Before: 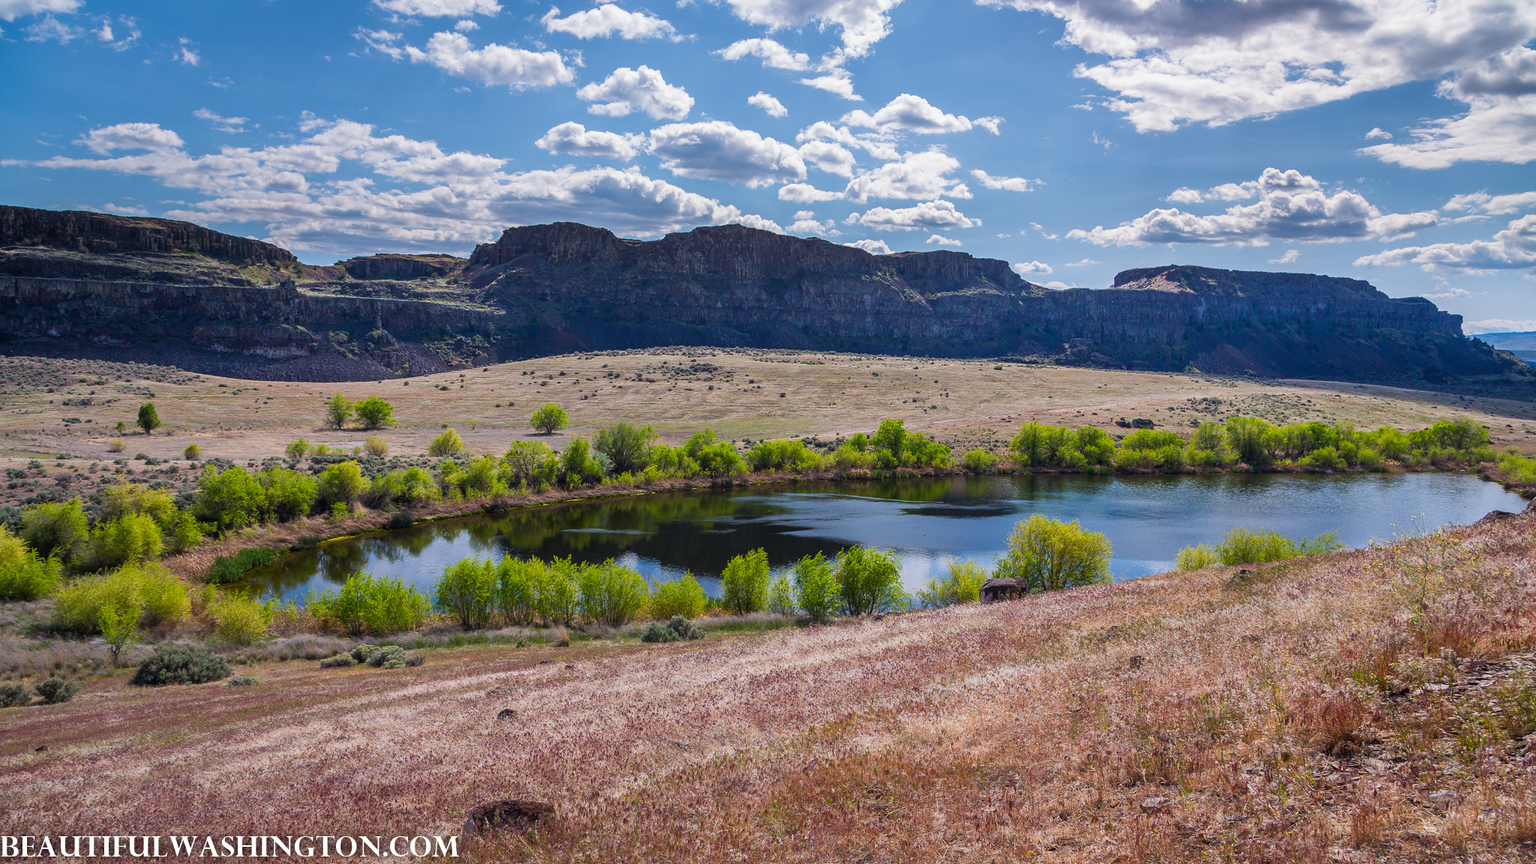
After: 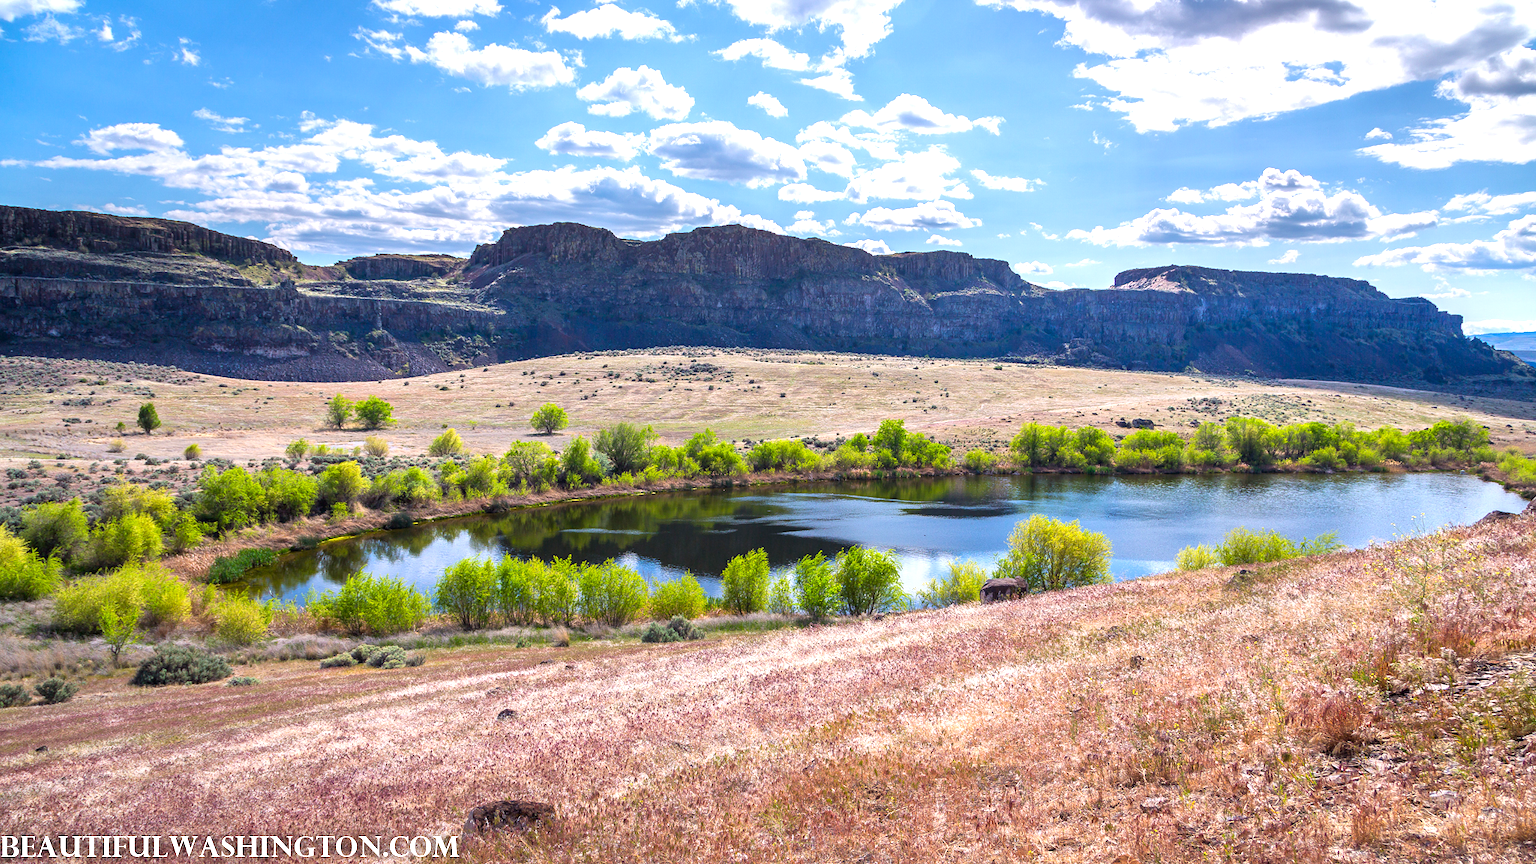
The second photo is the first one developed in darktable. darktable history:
exposure: black level correction 0.001, exposure 0.966 EV, compensate exposure bias true, compensate highlight preservation false
